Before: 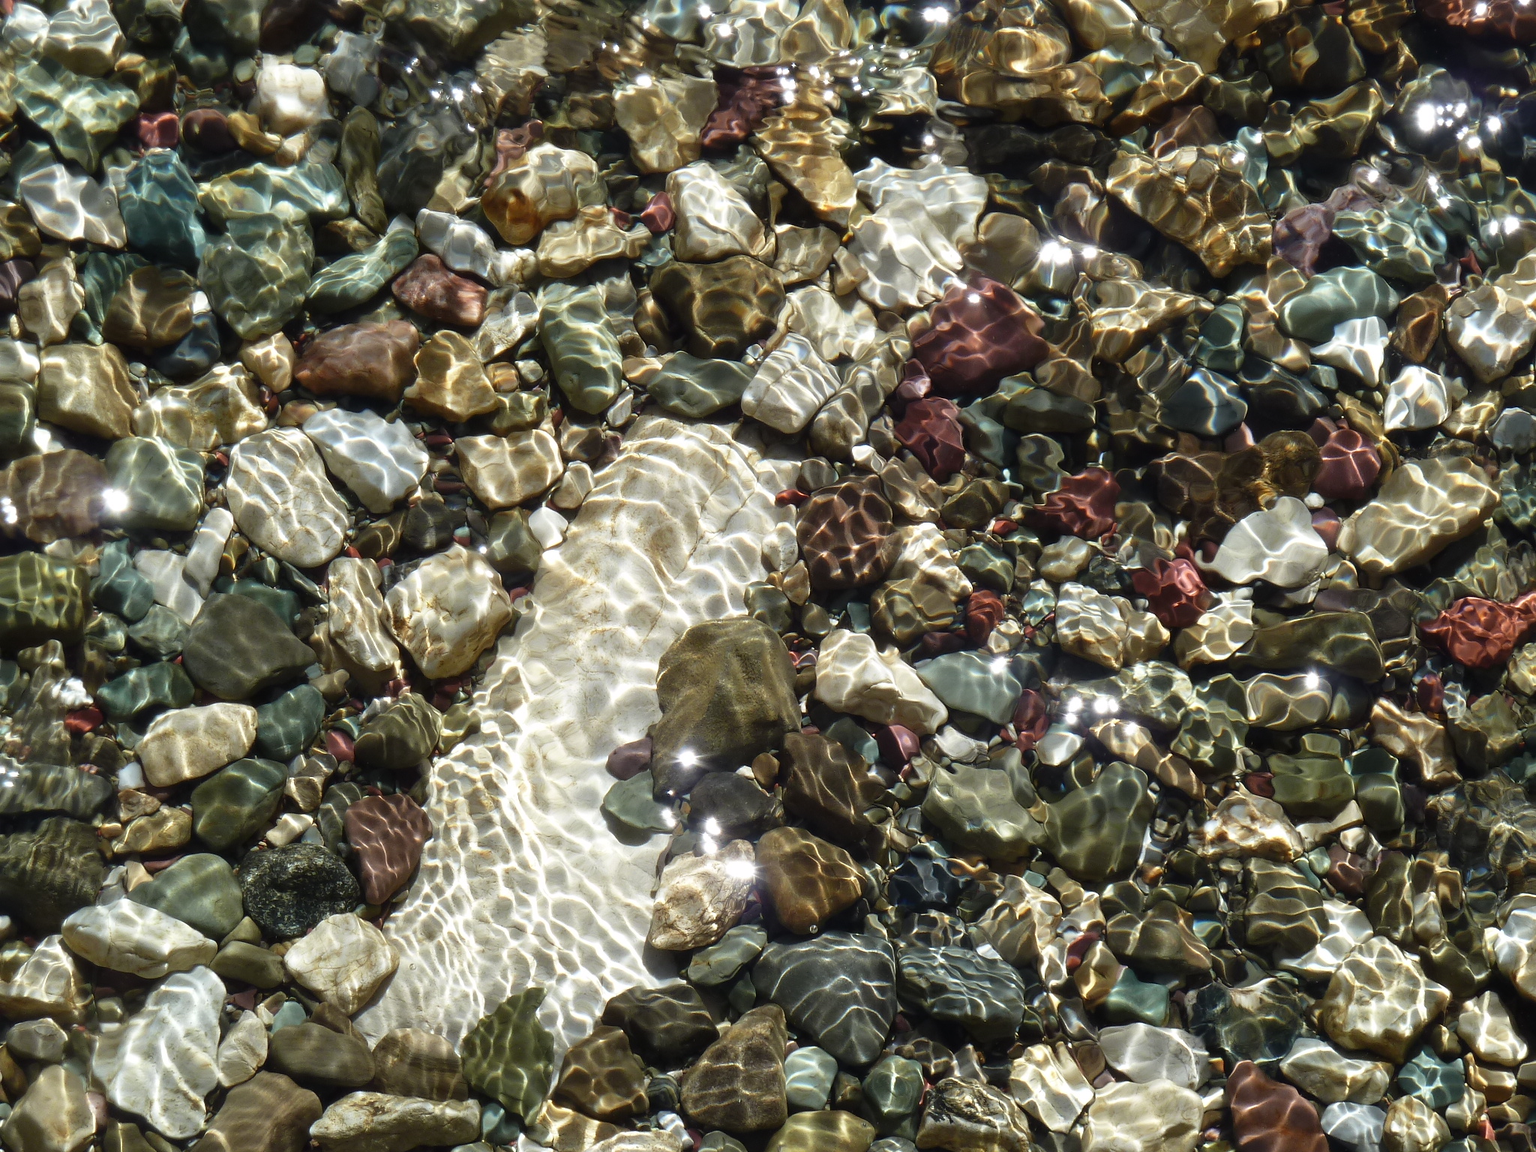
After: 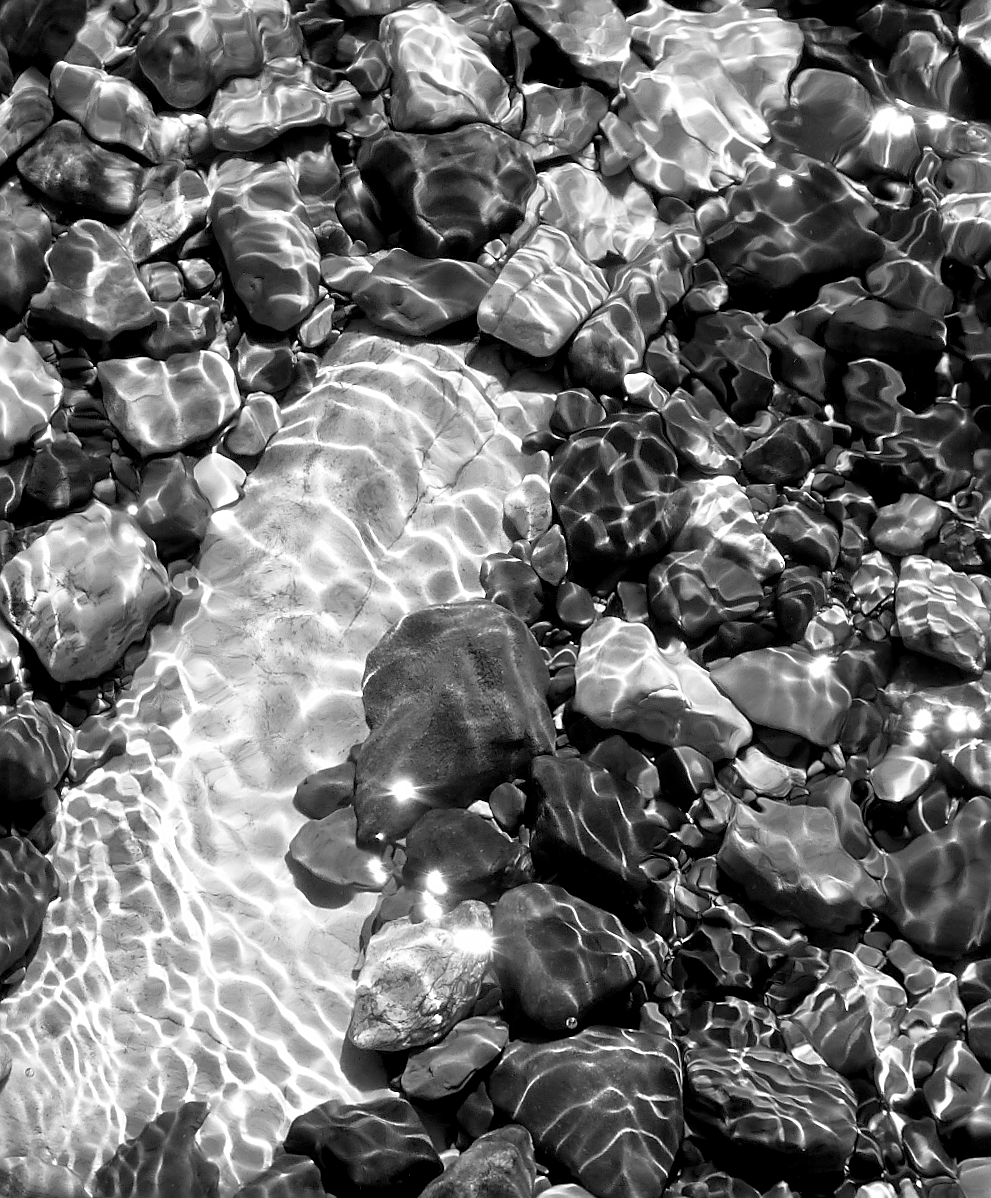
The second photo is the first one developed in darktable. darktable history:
exposure: black level correction 0.009, compensate highlight preservation false
monochrome: on, module defaults
rotate and perspective: rotation 0.226°, lens shift (vertical) -0.042, crop left 0.023, crop right 0.982, crop top 0.006, crop bottom 0.994
sharpen: on, module defaults
crop and rotate: angle 0.02°, left 24.353%, top 13.219%, right 26.156%, bottom 8.224%
